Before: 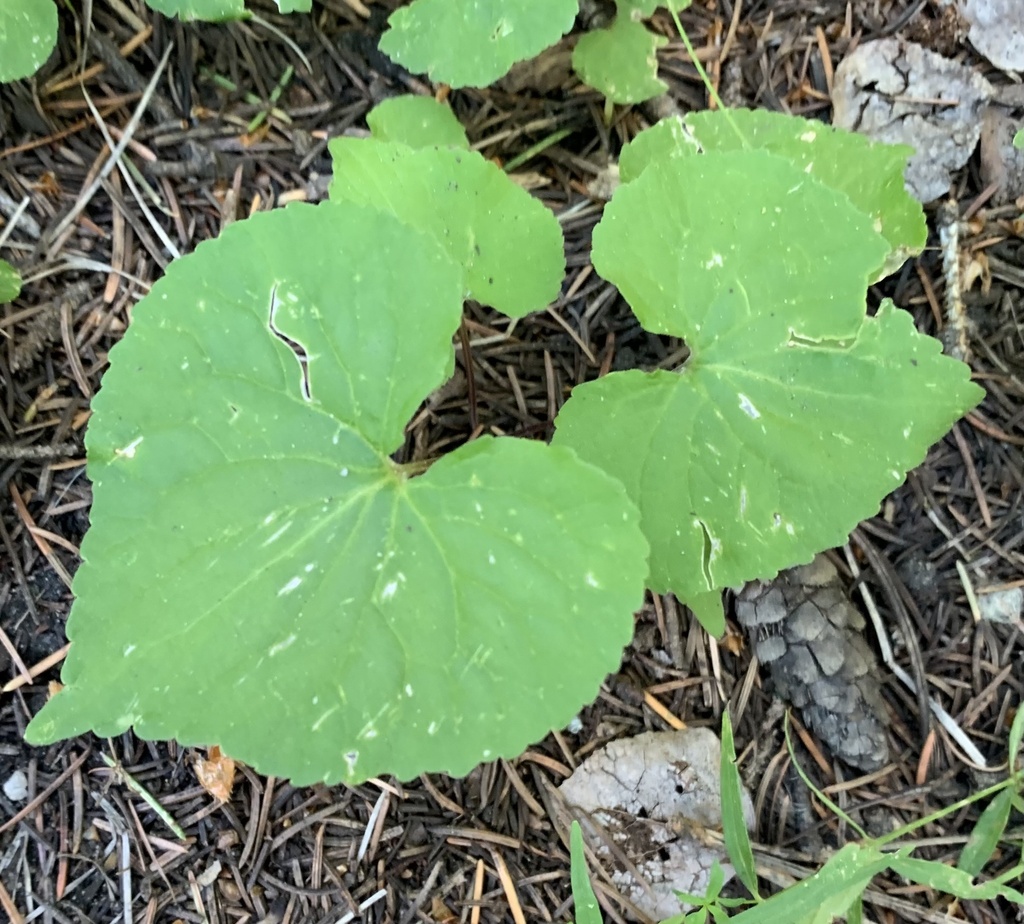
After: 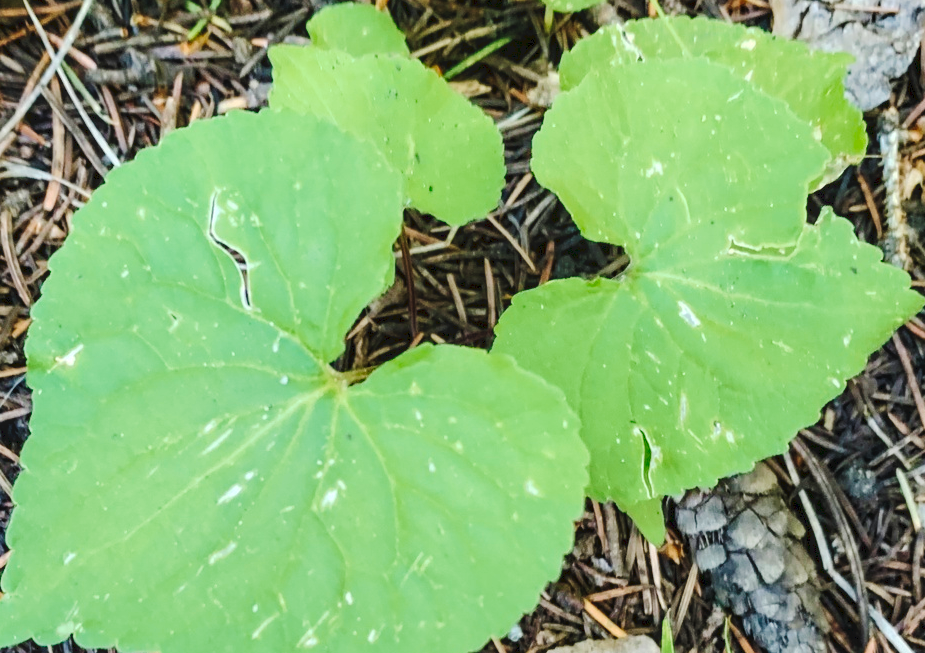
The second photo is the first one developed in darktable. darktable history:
tone curve: curves: ch0 [(0, 0) (0.003, 0.054) (0.011, 0.057) (0.025, 0.056) (0.044, 0.062) (0.069, 0.071) (0.1, 0.088) (0.136, 0.111) (0.177, 0.146) (0.224, 0.19) (0.277, 0.261) (0.335, 0.363) (0.399, 0.458) (0.468, 0.562) (0.543, 0.653) (0.623, 0.725) (0.709, 0.801) (0.801, 0.853) (0.898, 0.915) (1, 1)], preserve colors none
local contrast: on, module defaults
crop: left 5.953%, top 9.993%, right 3.634%, bottom 19.287%
shadows and highlights: shadows 24.9, highlights -26.58
levels: mode automatic
velvia: on, module defaults
